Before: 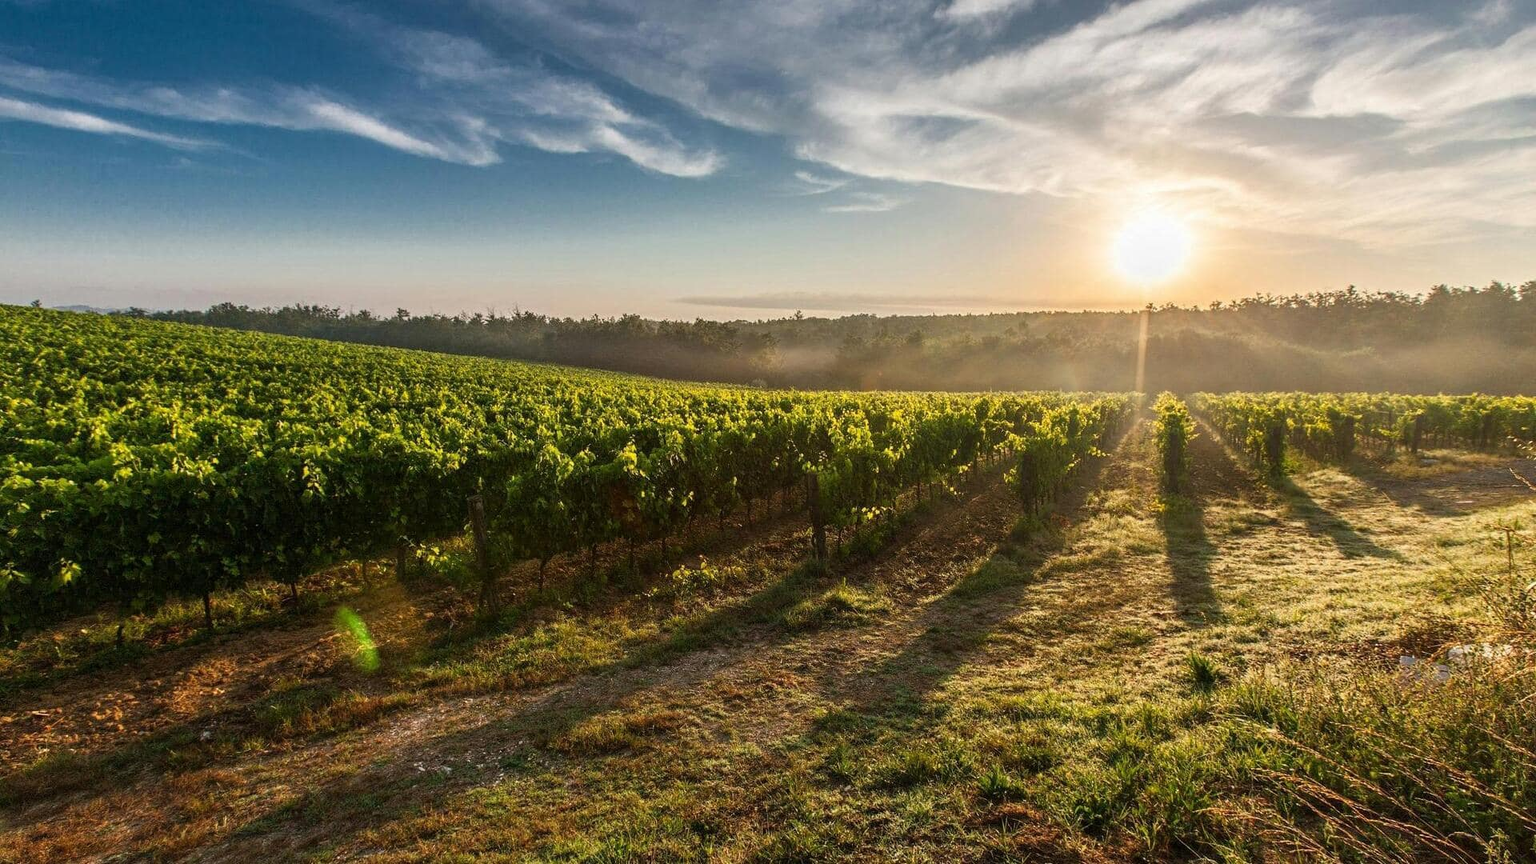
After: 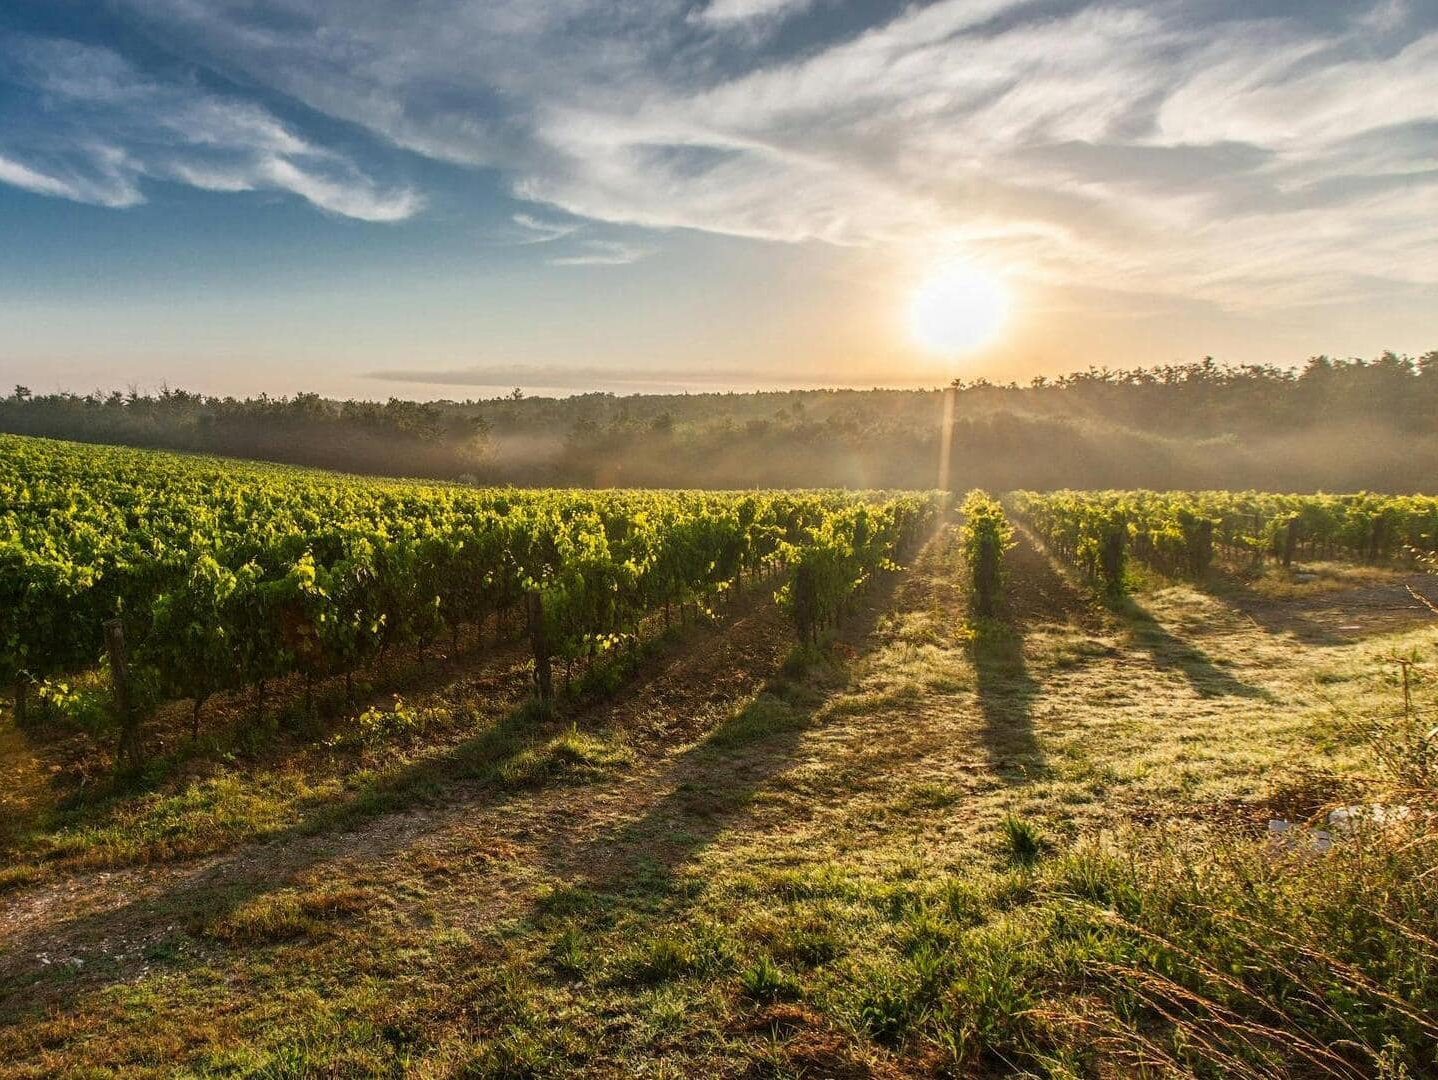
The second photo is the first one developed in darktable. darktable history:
crop and rotate: left 25.061%
